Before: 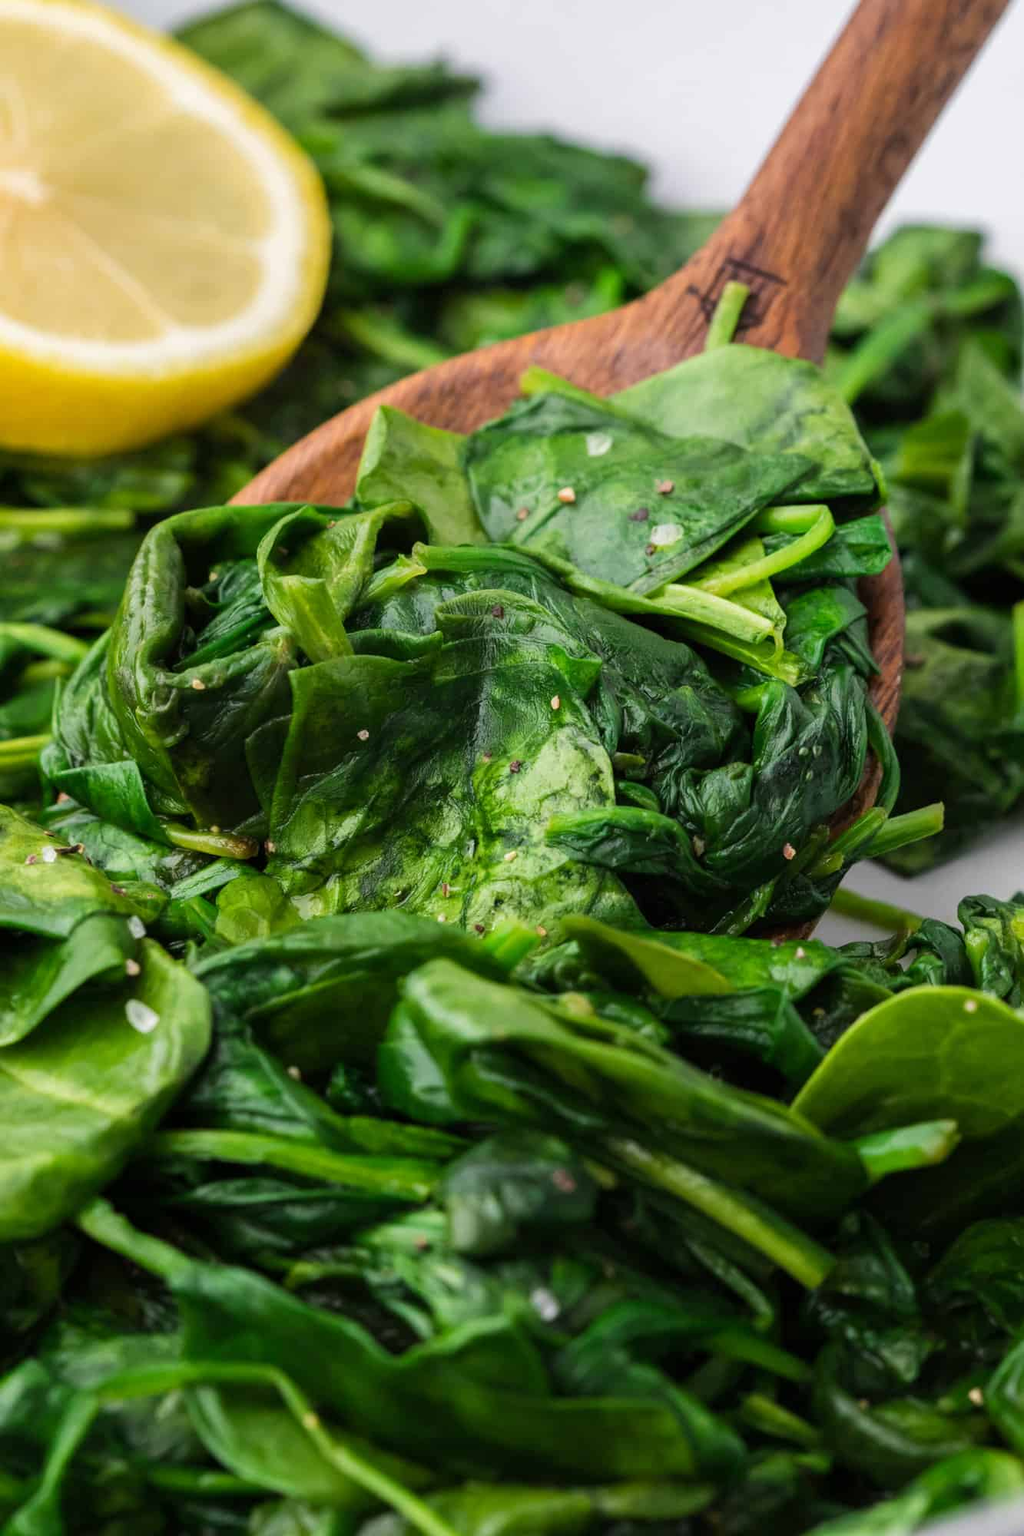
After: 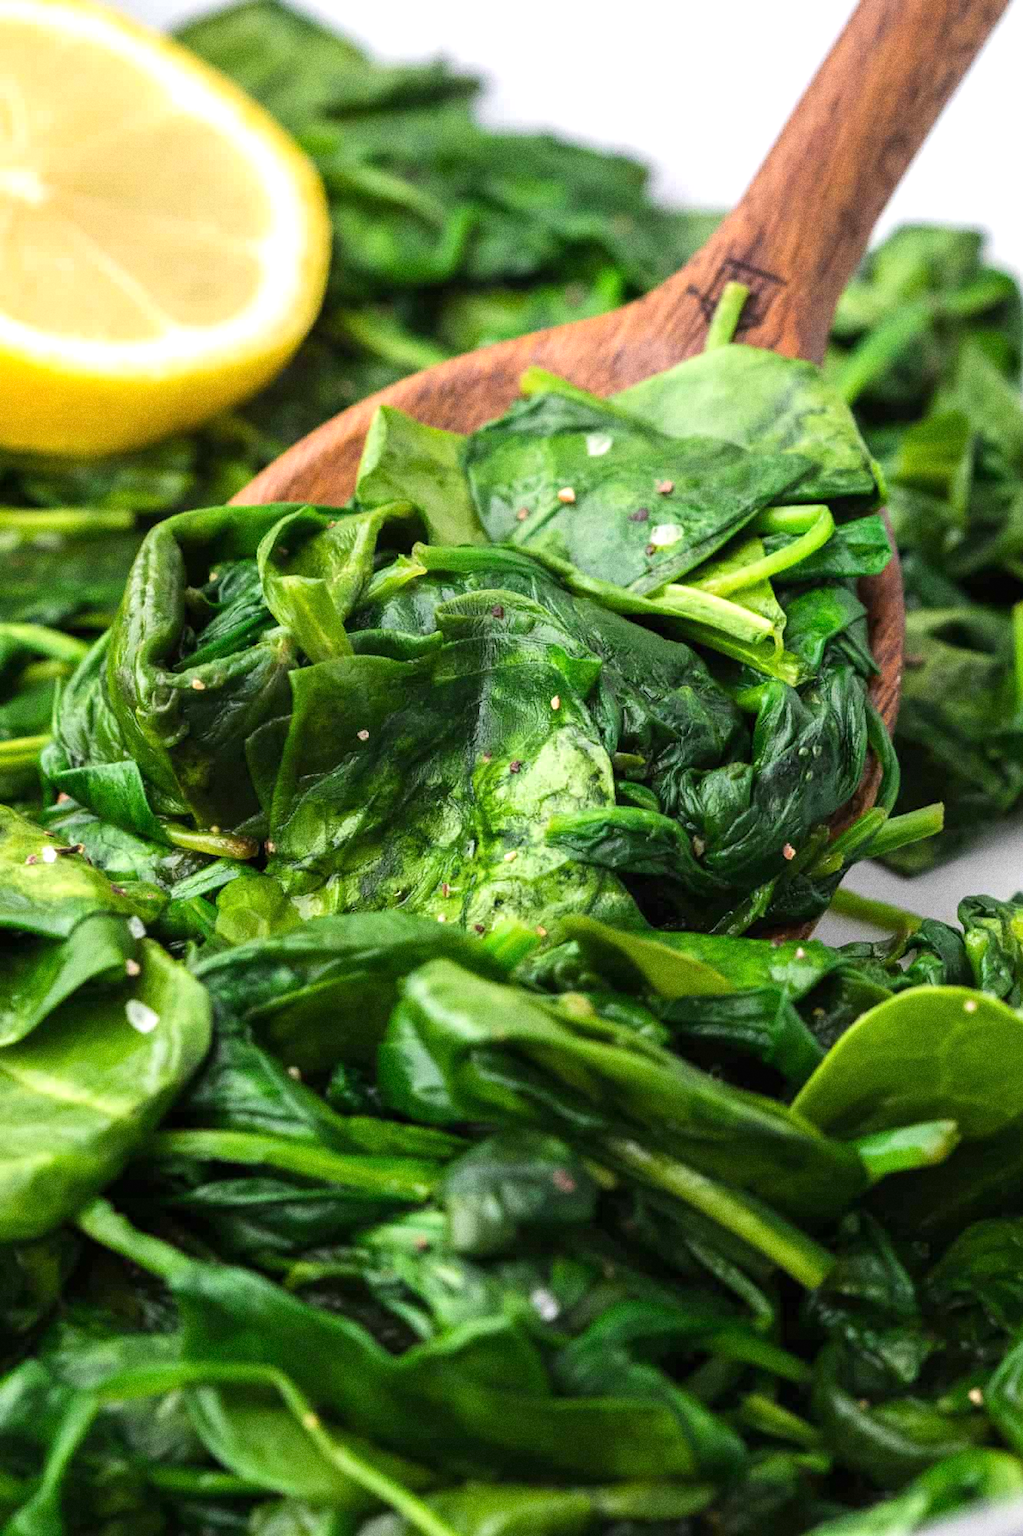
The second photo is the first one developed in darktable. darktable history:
grain: coarseness 9.61 ISO, strength 35.62%
exposure: exposure 0.566 EV, compensate highlight preservation false
